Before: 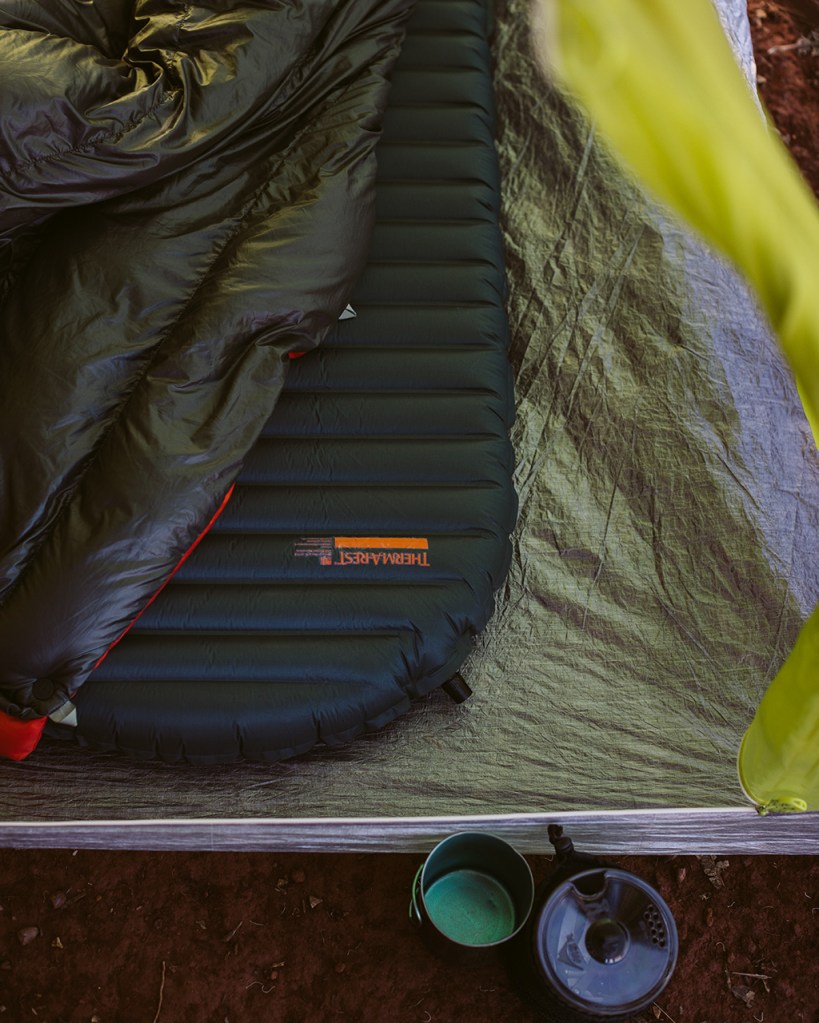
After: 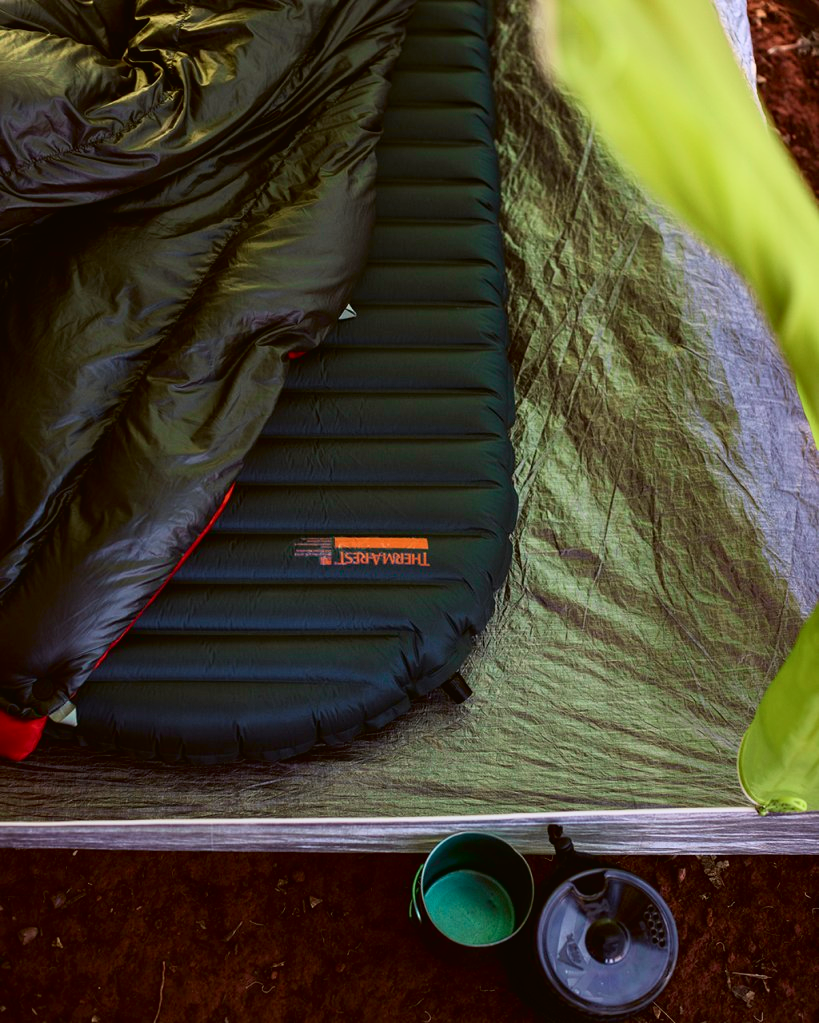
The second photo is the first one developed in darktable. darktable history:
tone curve: curves: ch0 [(0, 0.013) (0.054, 0.018) (0.205, 0.191) (0.289, 0.292) (0.39, 0.424) (0.493, 0.551) (0.647, 0.752) (0.796, 0.887) (1, 0.998)]; ch1 [(0, 0) (0.371, 0.339) (0.477, 0.452) (0.494, 0.495) (0.501, 0.501) (0.51, 0.516) (0.54, 0.557) (0.572, 0.605) (0.66, 0.701) (0.783, 0.804) (1, 1)]; ch2 [(0, 0) (0.32, 0.281) (0.403, 0.399) (0.441, 0.428) (0.47, 0.469) (0.498, 0.496) (0.524, 0.543) (0.551, 0.579) (0.633, 0.665) (0.7, 0.711) (1, 1)], color space Lab, independent channels, preserve colors none
